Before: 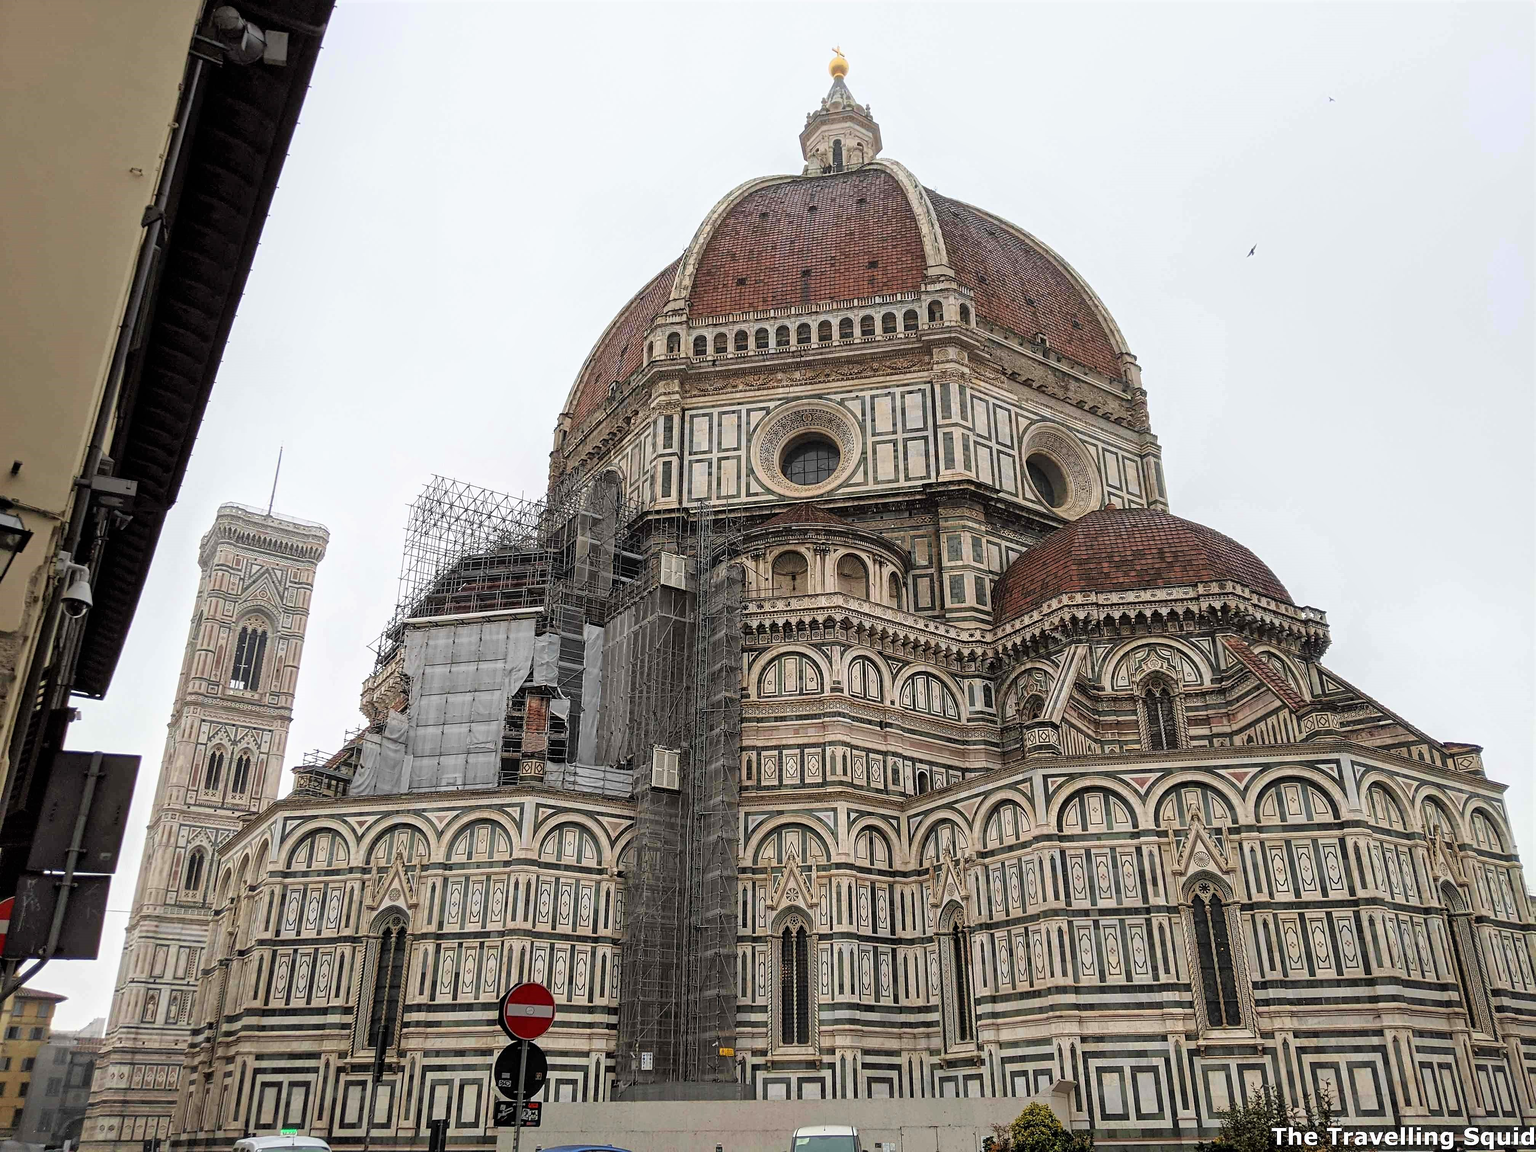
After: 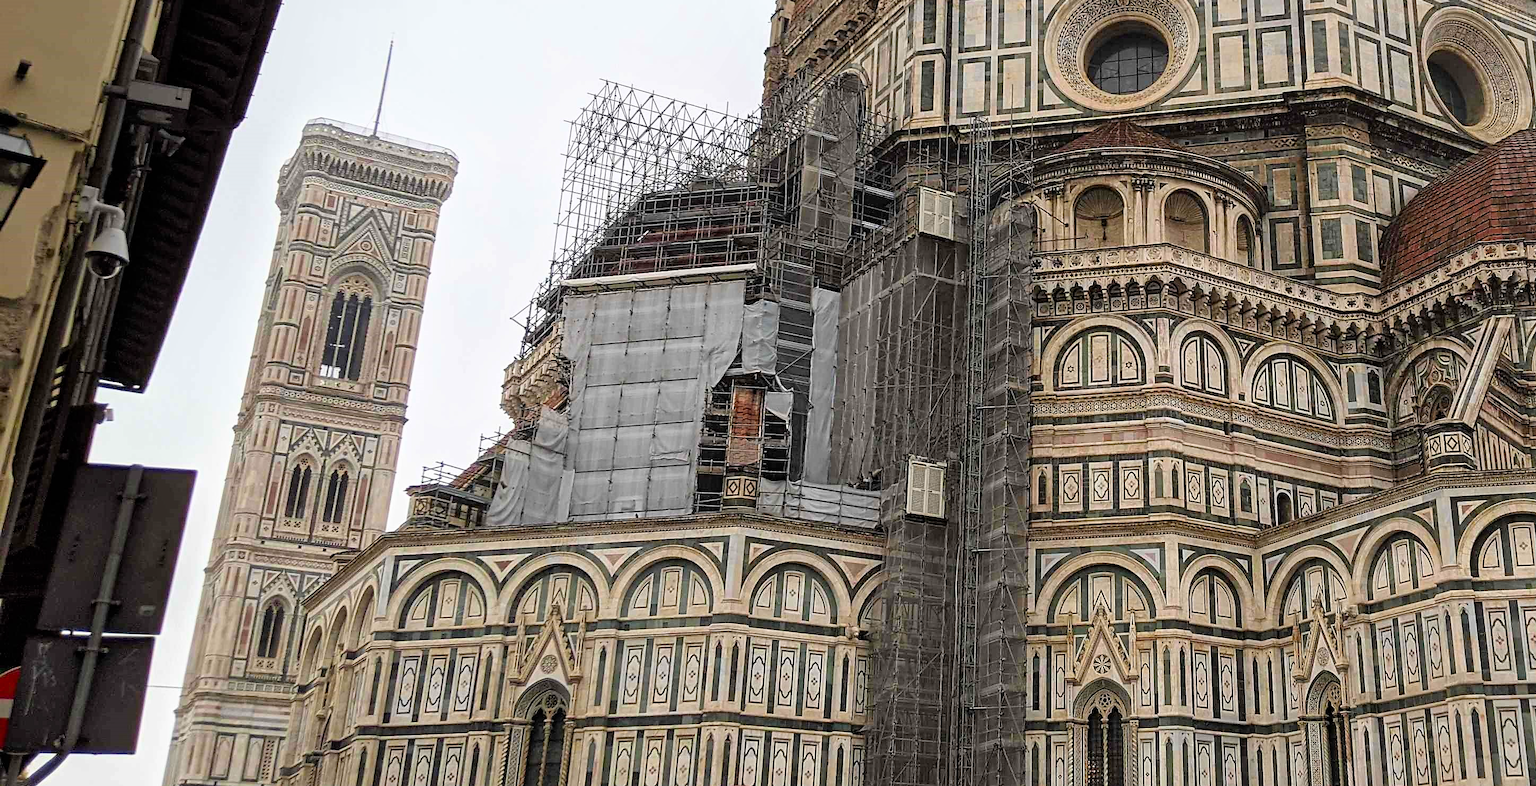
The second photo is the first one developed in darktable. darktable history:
crop: top 36.254%, right 28.094%, bottom 14.629%
color balance rgb: linear chroma grading › global chroma 9.064%, perceptual saturation grading › global saturation 19.442%
tone curve: curves: ch0 [(0, 0) (0.003, 0.003) (0.011, 0.011) (0.025, 0.025) (0.044, 0.044) (0.069, 0.069) (0.1, 0.099) (0.136, 0.135) (0.177, 0.176) (0.224, 0.223) (0.277, 0.275) (0.335, 0.333) (0.399, 0.396) (0.468, 0.465) (0.543, 0.545) (0.623, 0.625) (0.709, 0.71) (0.801, 0.801) (0.898, 0.898) (1, 1)], color space Lab, independent channels, preserve colors none
